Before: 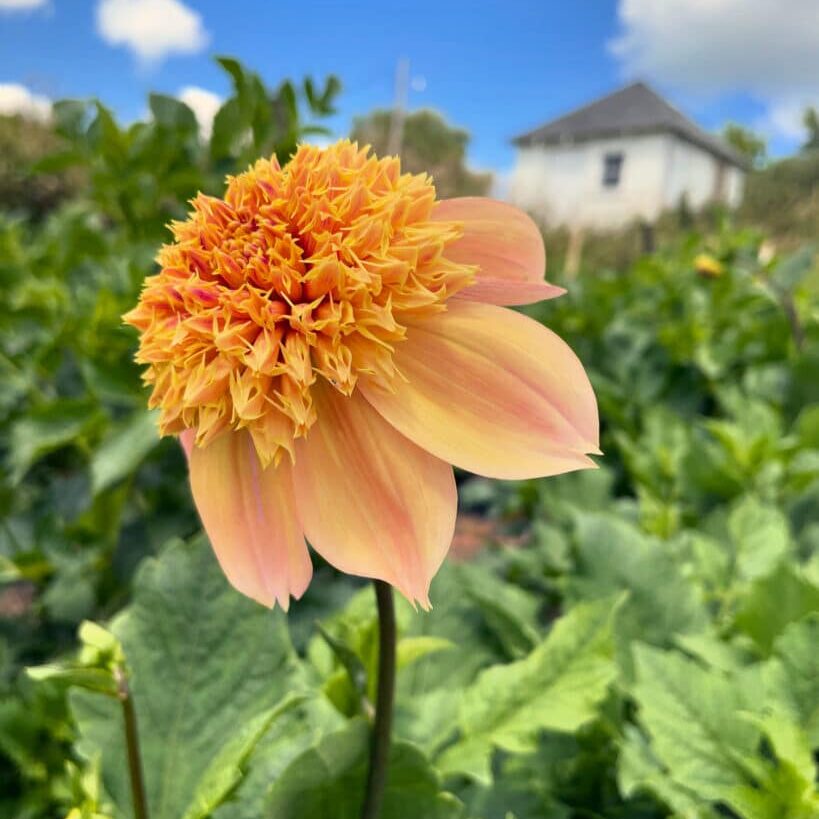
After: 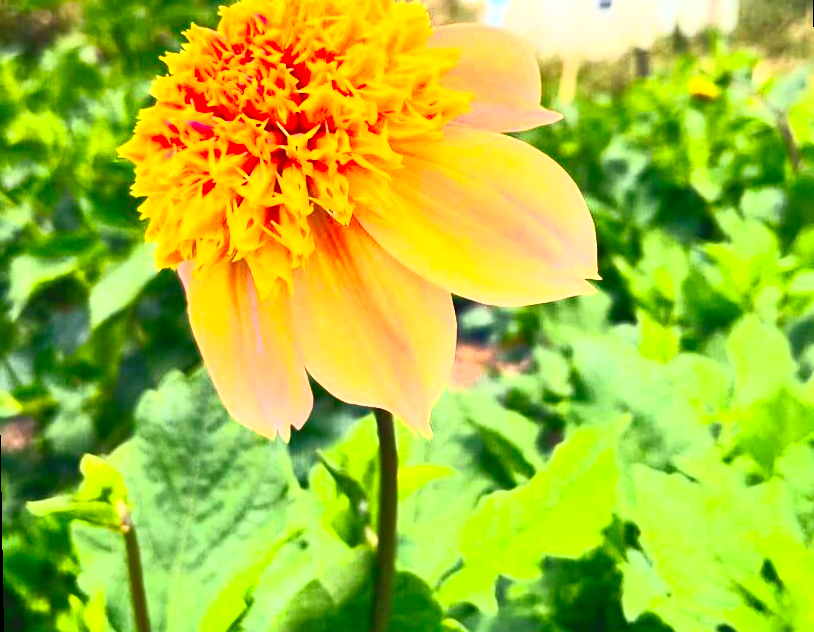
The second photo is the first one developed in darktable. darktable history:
contrast brightness saturation: contrast 1, brightness 1, saturation 1
rotate and perspective: rotation -1°, crop left 0.011, crop right 0.989, crop top 0.025, crop bottom 0.975
tone equalizer: on, module defaults
crop and rotate: top 19.998%
